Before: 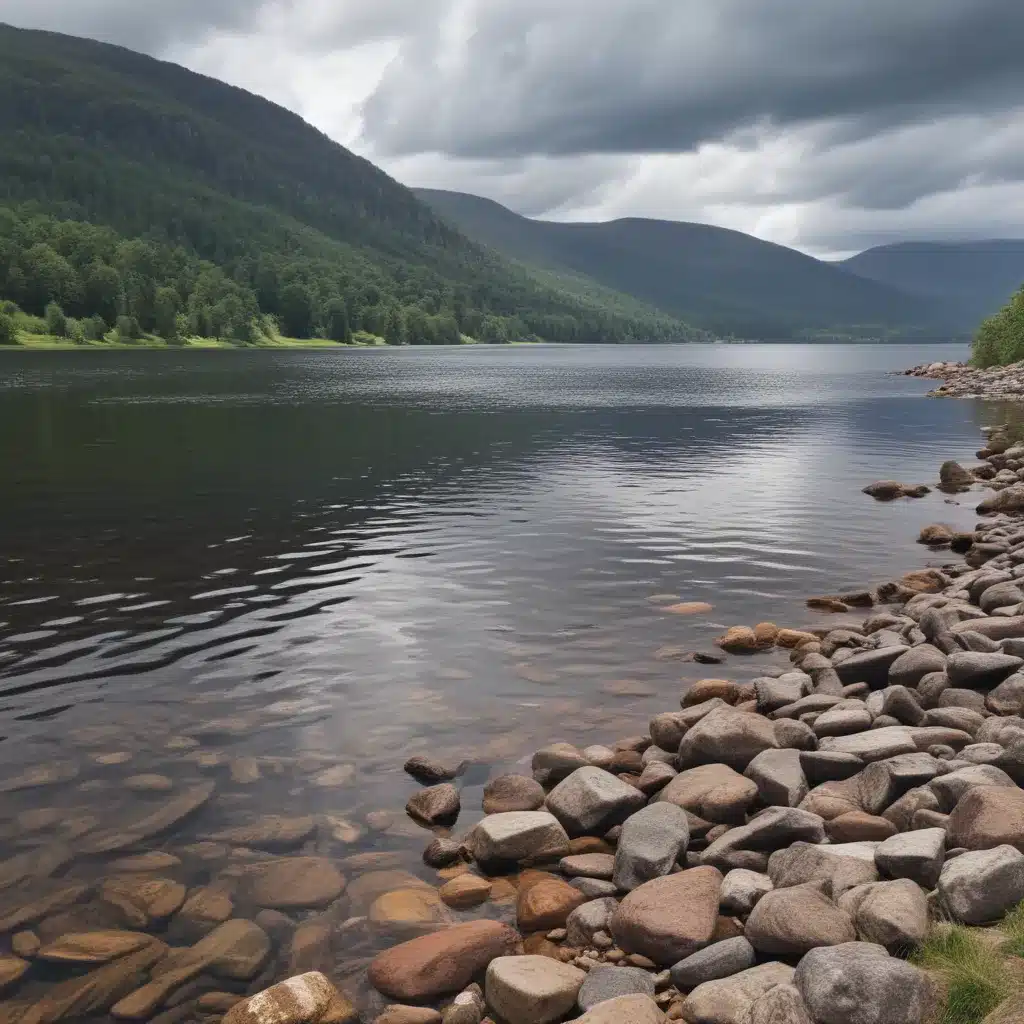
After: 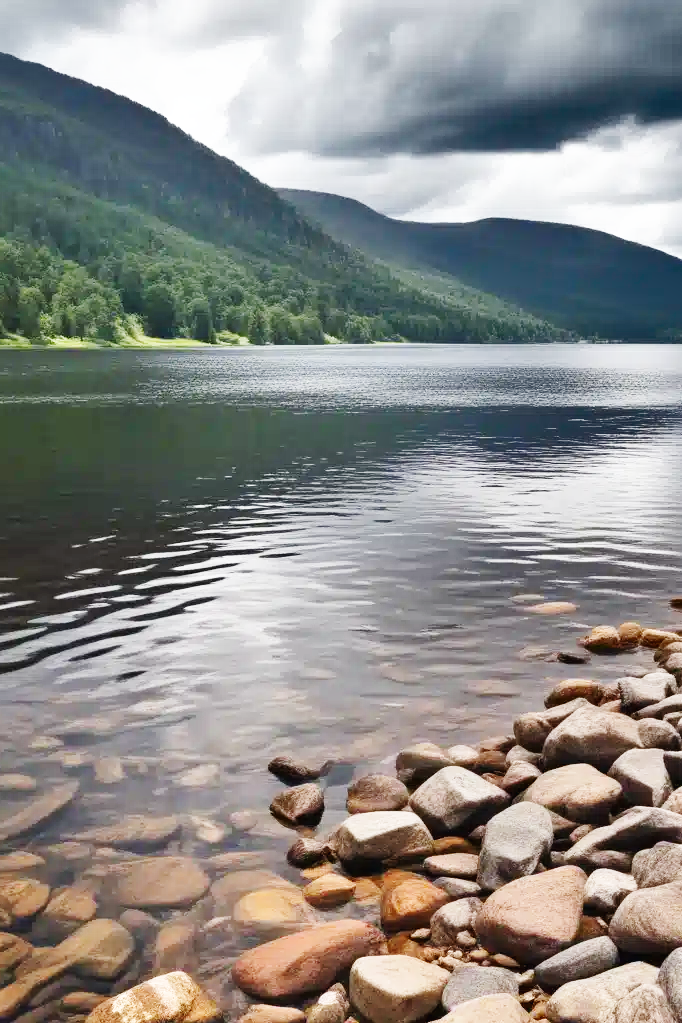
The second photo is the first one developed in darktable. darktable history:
crop and rotate: left 13.342%, right 19.991%
base curve: curves: ch0 [(0, 0.003) (0.001, 0.002) (0.006, 0.004) (0.02, 0.022) (0.048, 0.086) (0.094, 0.234) (0.162, 0.431) (0.258, 0.629) (0.385, 0.8) (0.548, 0.918) (0.751, 0.988) (1, 1)], preserve colors none
shadows and highlights: shadows 20.91, highlights -82.73, soften with gaussian
